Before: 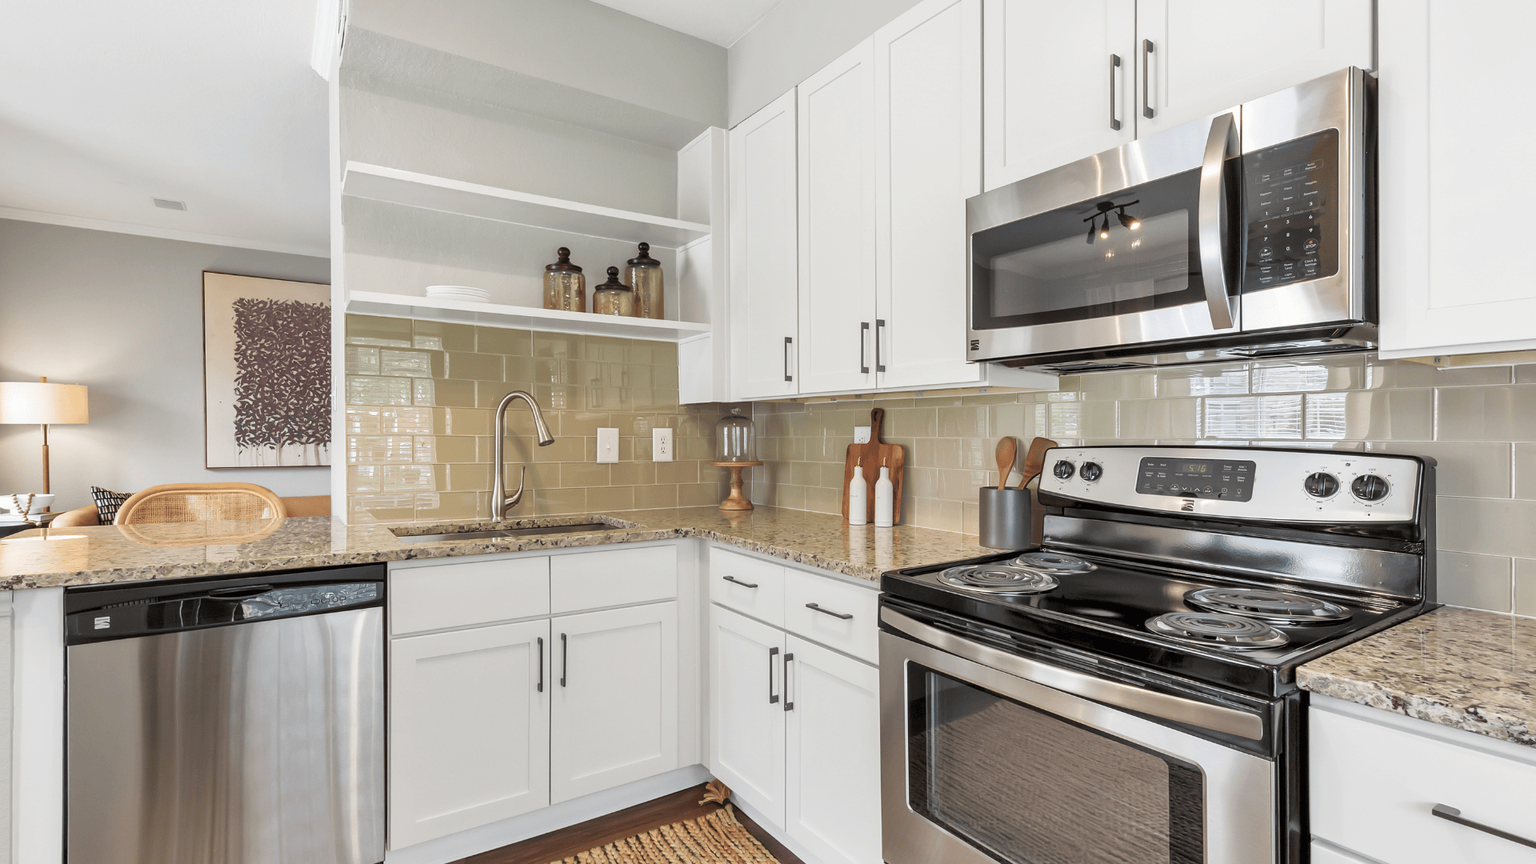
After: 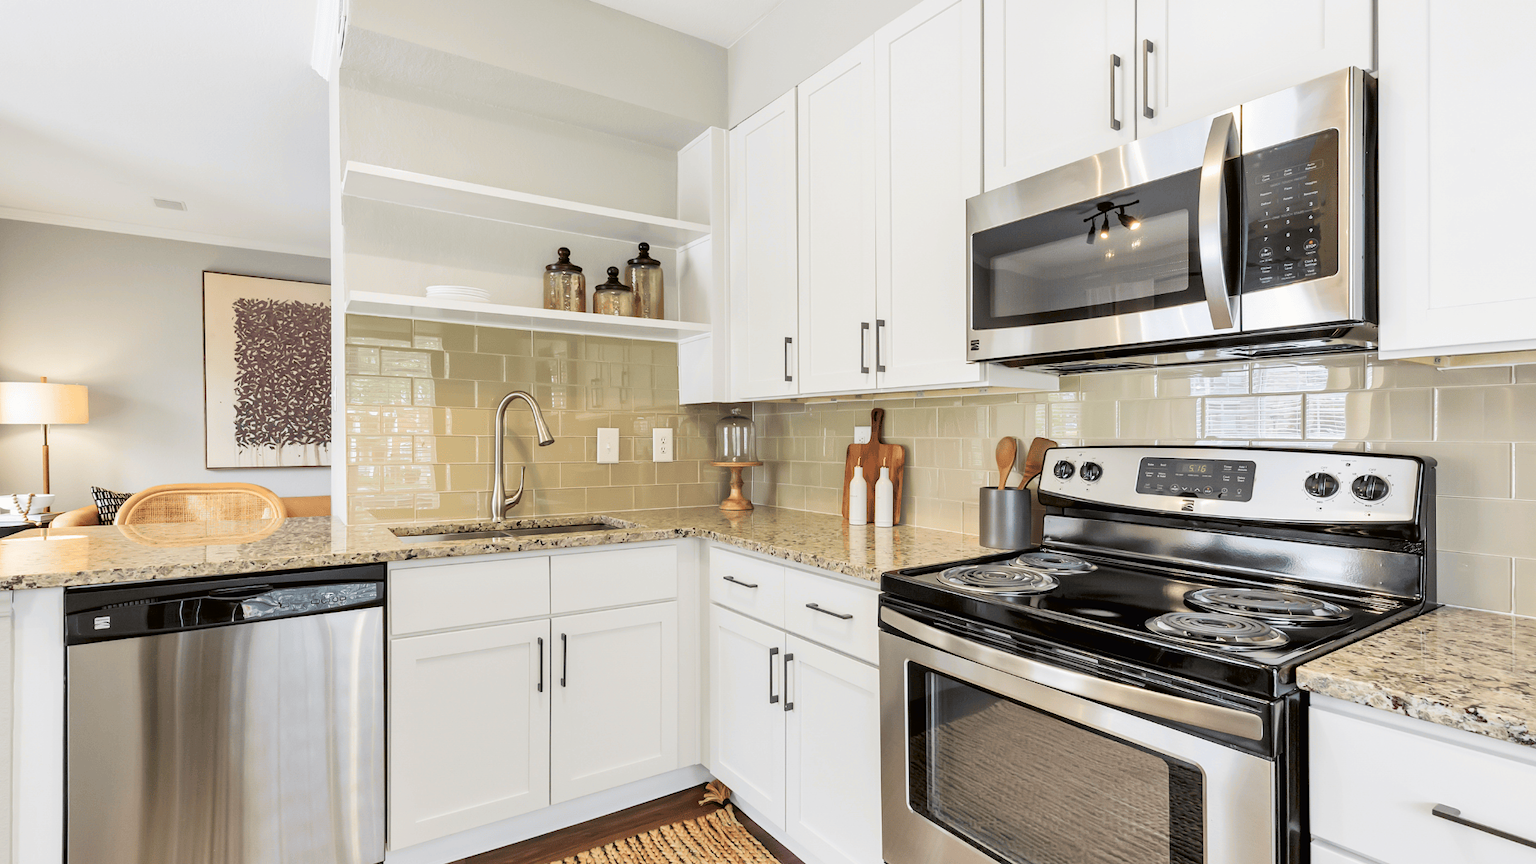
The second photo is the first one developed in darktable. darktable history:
tone curve: curves: ch0 [(0, 0.013) (0.054, 0.018) (0.205, 0.191) (0.289, 0.292) (0.39, 0.424) (0.493, 0.551) (0.666, 0.743) (0.795, 0.841) (1, 0.998)]; ch1 [(0, 0) (0.385, 0.343) (0.439, 0.415) (0.494, 0.495) (0.501, 0.501) (0.51, 0.509) (0.548, 0.554) (0.586, 0.601) (0.66, 0.687) (0.783, 0.804) (1, 1)]; ch2 [(0, 0) (0.304, 0.31) (0.403, 0.399) (0.441, 0.428) (0.47, 0.469) (0.498, 0.496) (0.524, 0.538) (0.566, 0.579) (0.633, 0.665) (0.7, 0.711) (1, 1)], color space Lab, independent channels, preserve colors none
exposure: black level correction 0.001, compensate highlight preservation false
